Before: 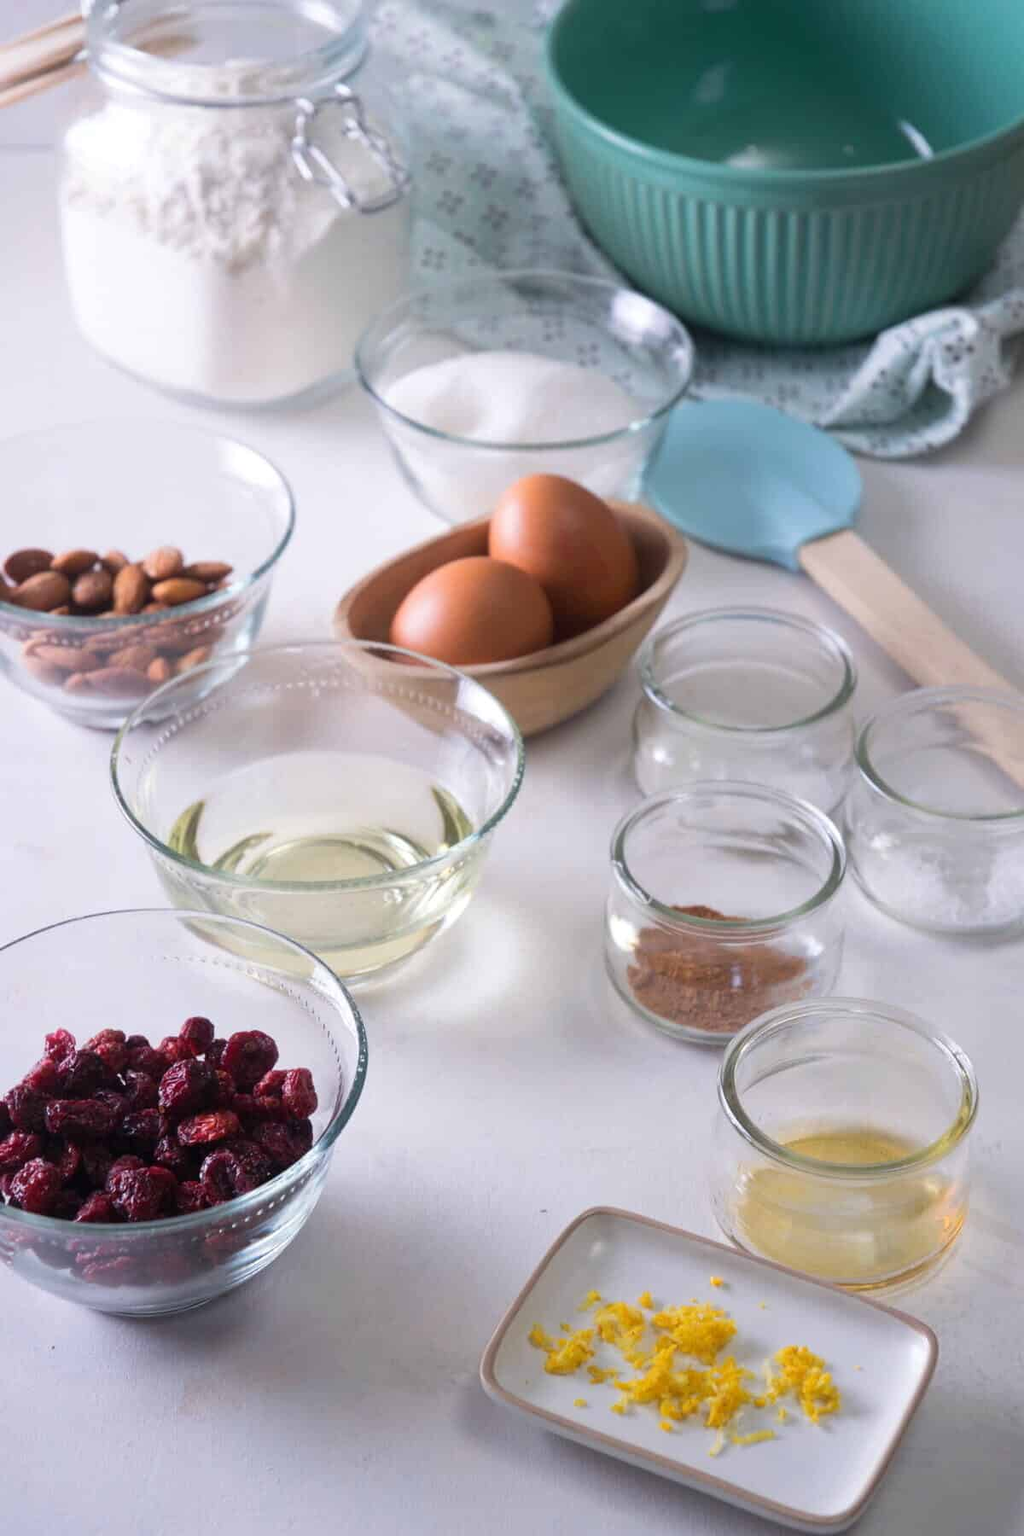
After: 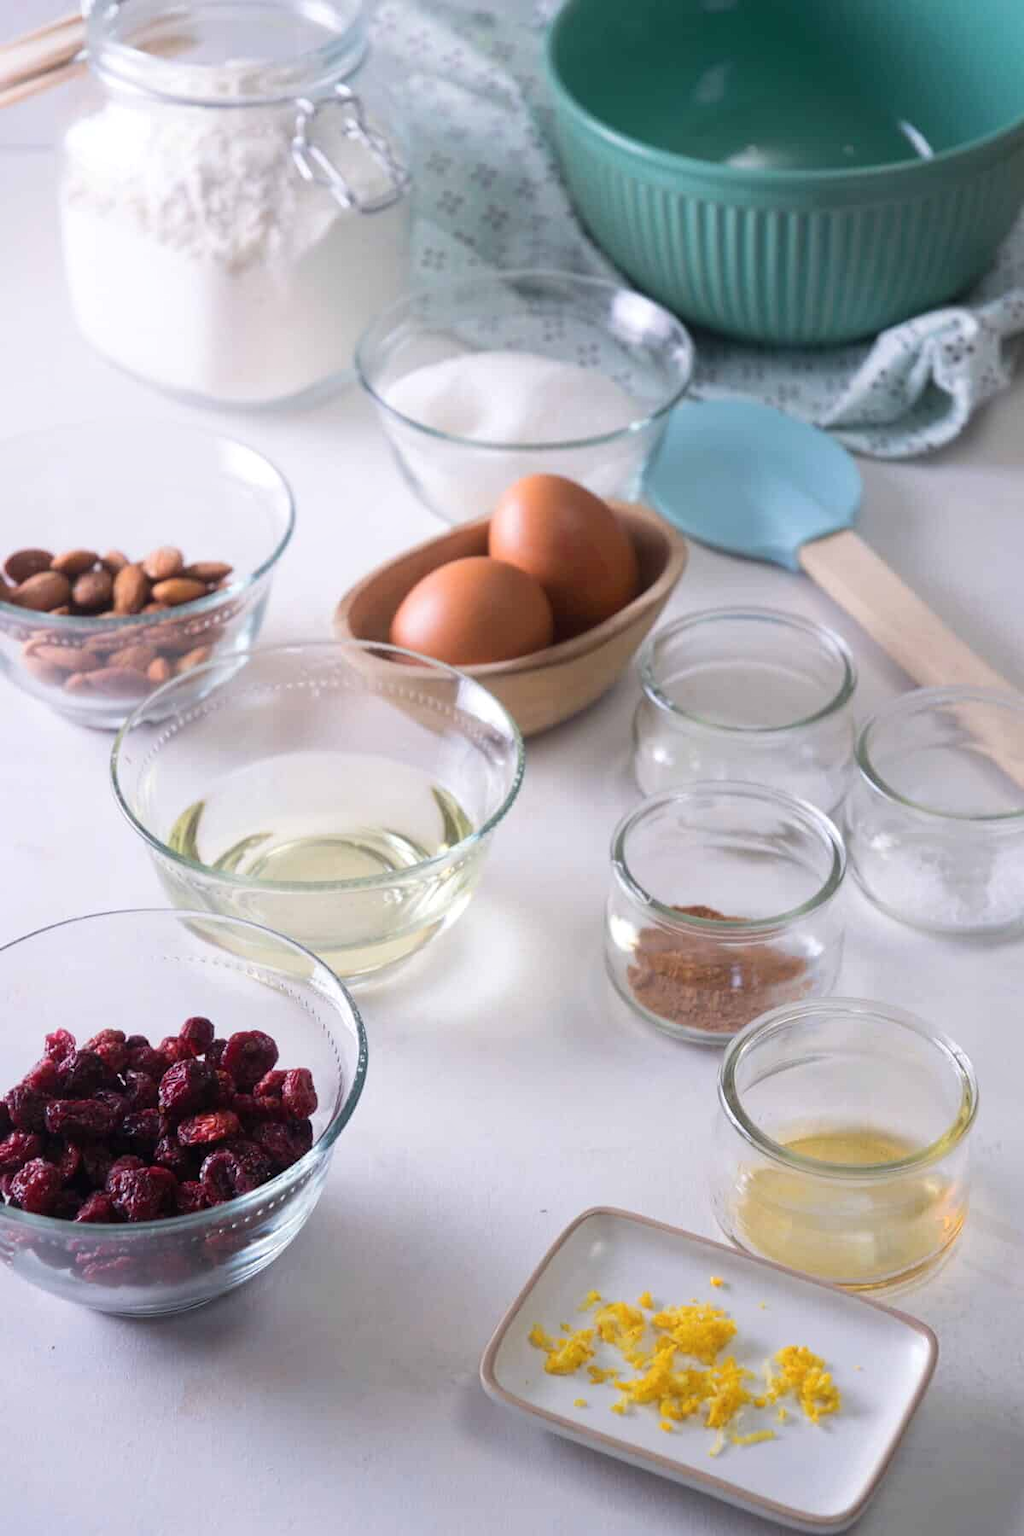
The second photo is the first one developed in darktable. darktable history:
shadows and highlights: radius 94.33, shadows -14.29, white point adjustment 0.272, highlights 32.09, compress 48.44%, soften with gaussian
